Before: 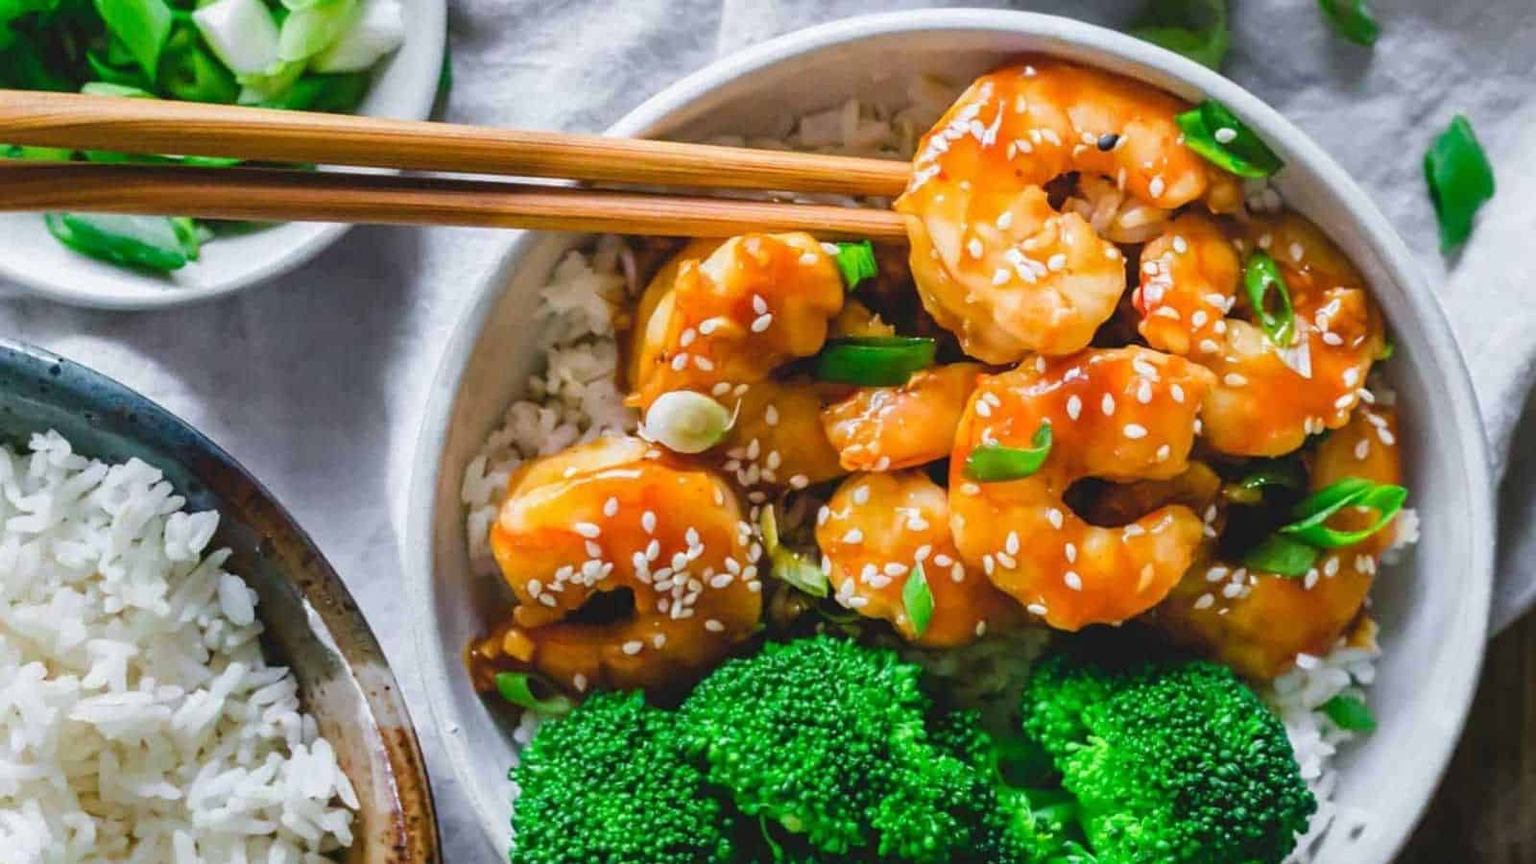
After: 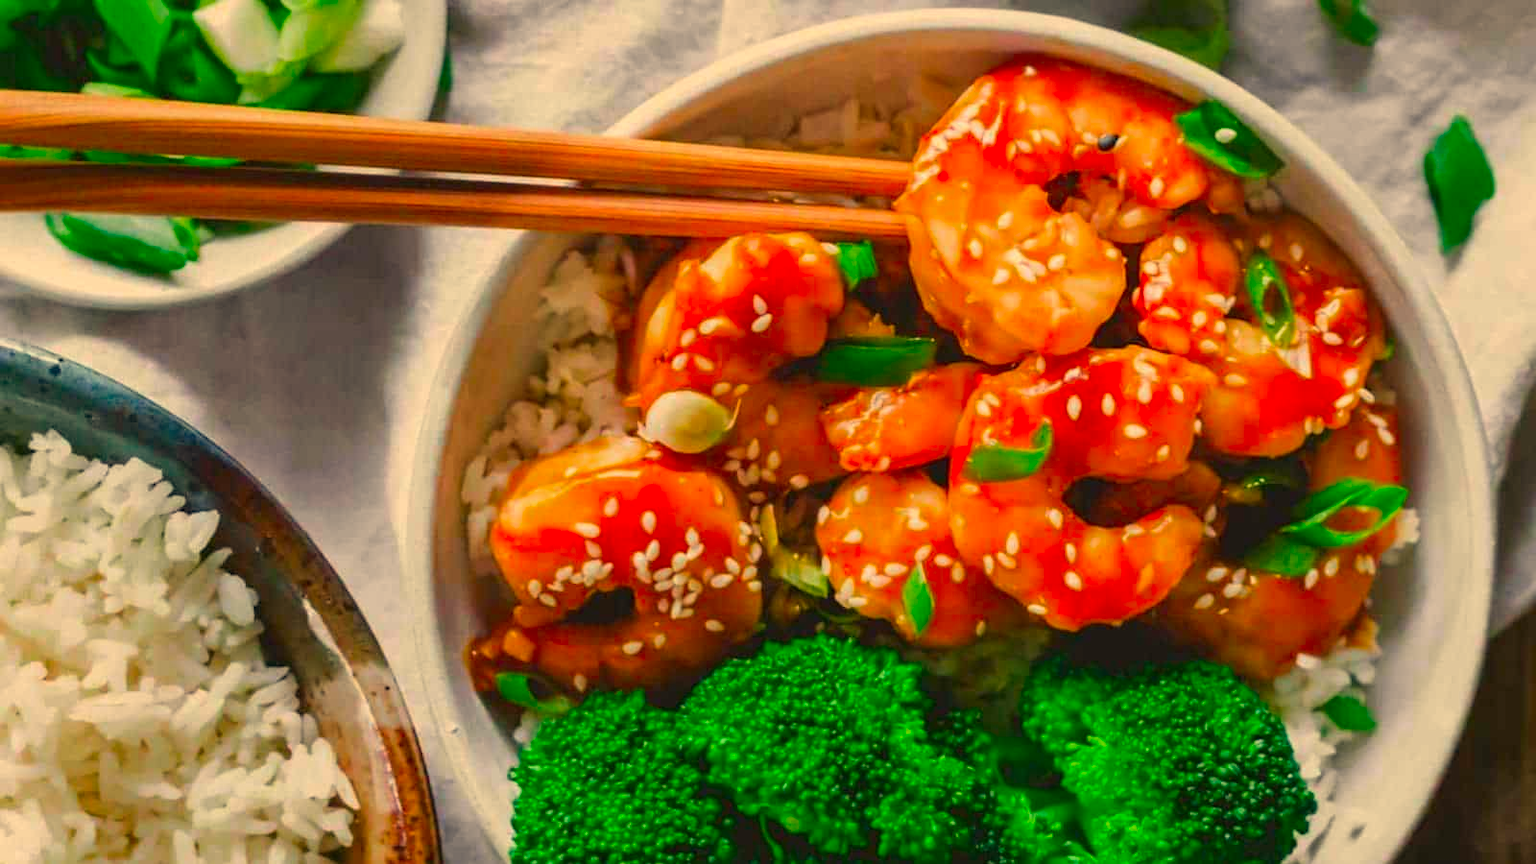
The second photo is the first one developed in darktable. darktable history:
white balance: red 1.138, green 0.996, blue 0.812
color zones: curves: ch0 [(0, 0.425) (0.143, 0.422) (0.286, 0.42) (0.429, 0.419) (0.571, 0.419) (0.714, 0.42) (0.857, 0.422) (1, 0.425)]; ch1 [(0, 0.666) (0.143, 0.669) (0.286, 0.671) (0.429, 0.67) (0.571, 0.67) (0.714, 0.67) (0.857, 0.67) (1, 0.666)]
